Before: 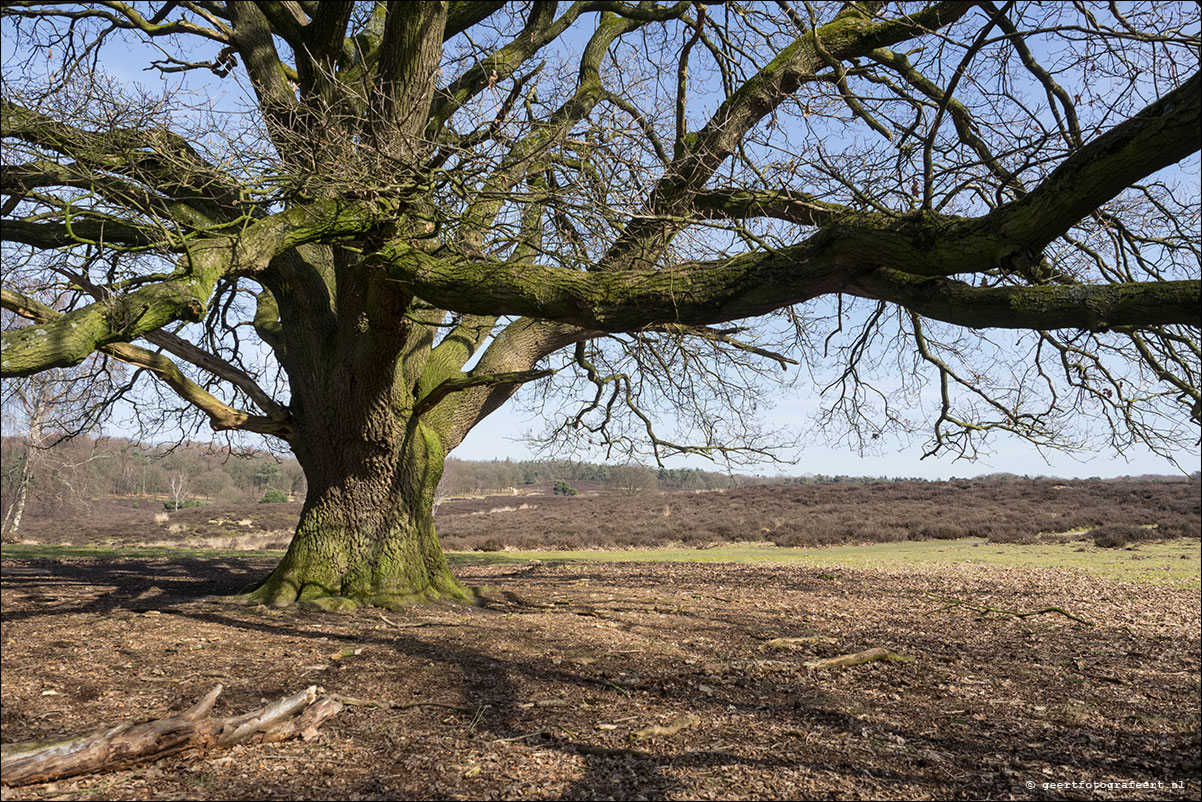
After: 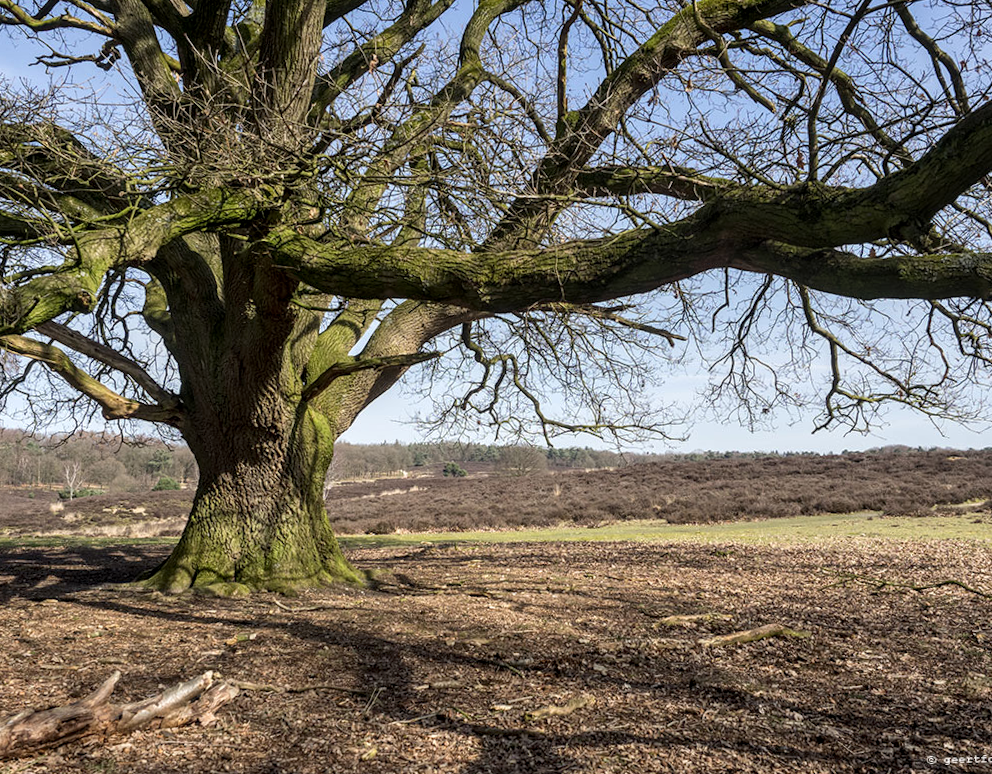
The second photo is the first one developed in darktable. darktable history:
rotate and perspective: rotation -1.32°, lens shift (horizontal) -0.031, crop left 0.015, crop right 0.985, crop top 0.047, crop bottom 0.982
crop: left 8.026%, right 7.374%
local contrast: detail 130%
